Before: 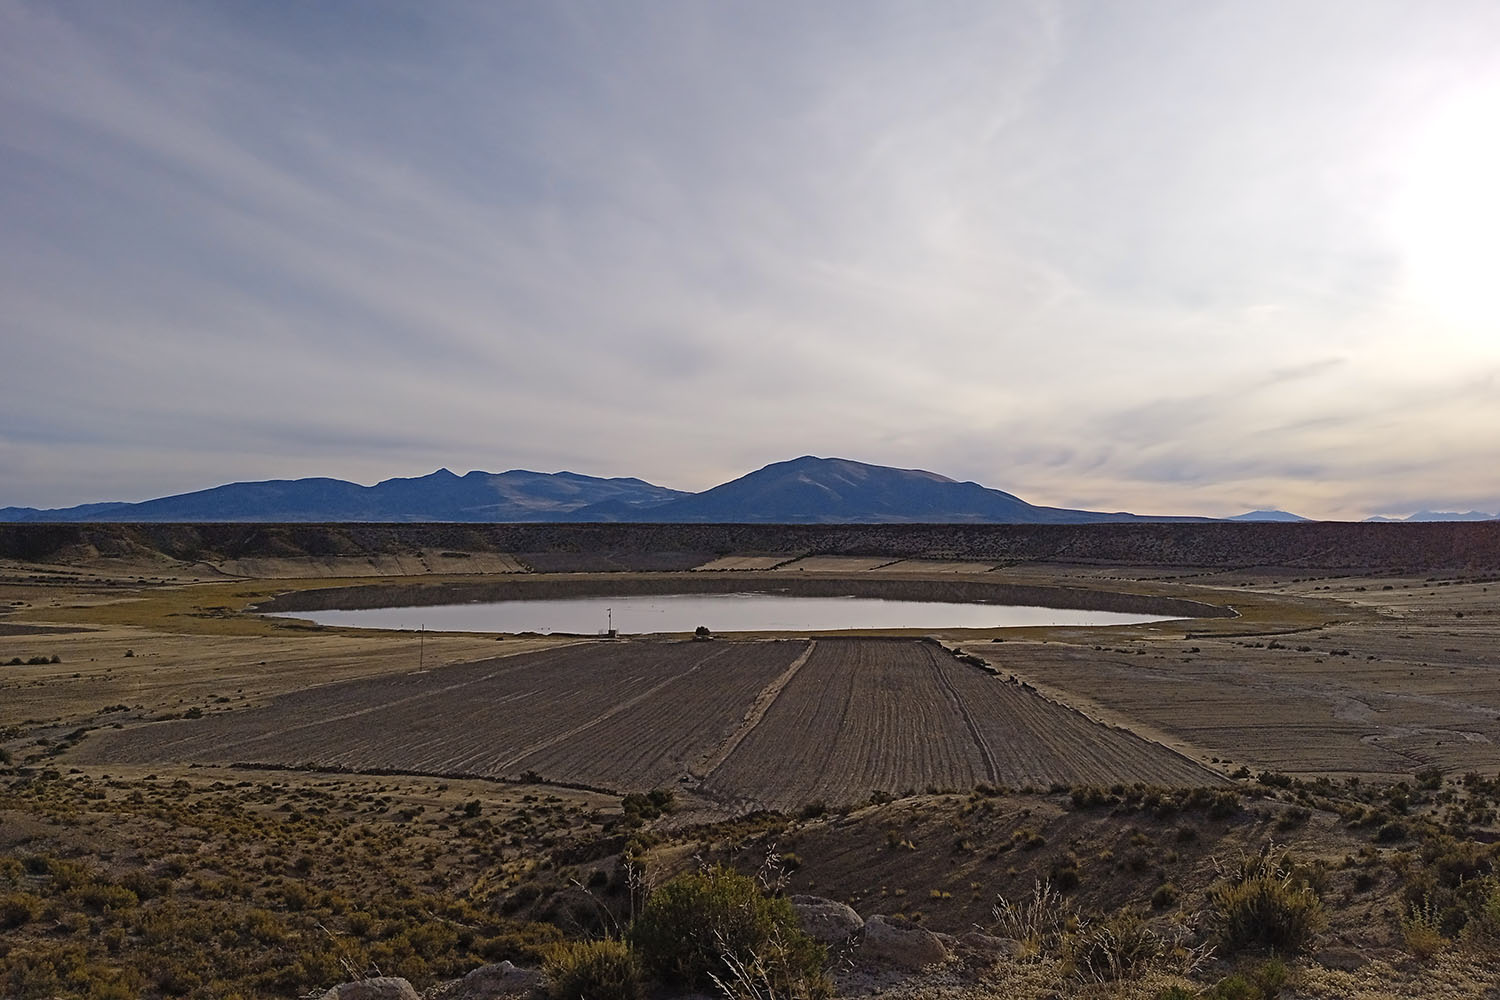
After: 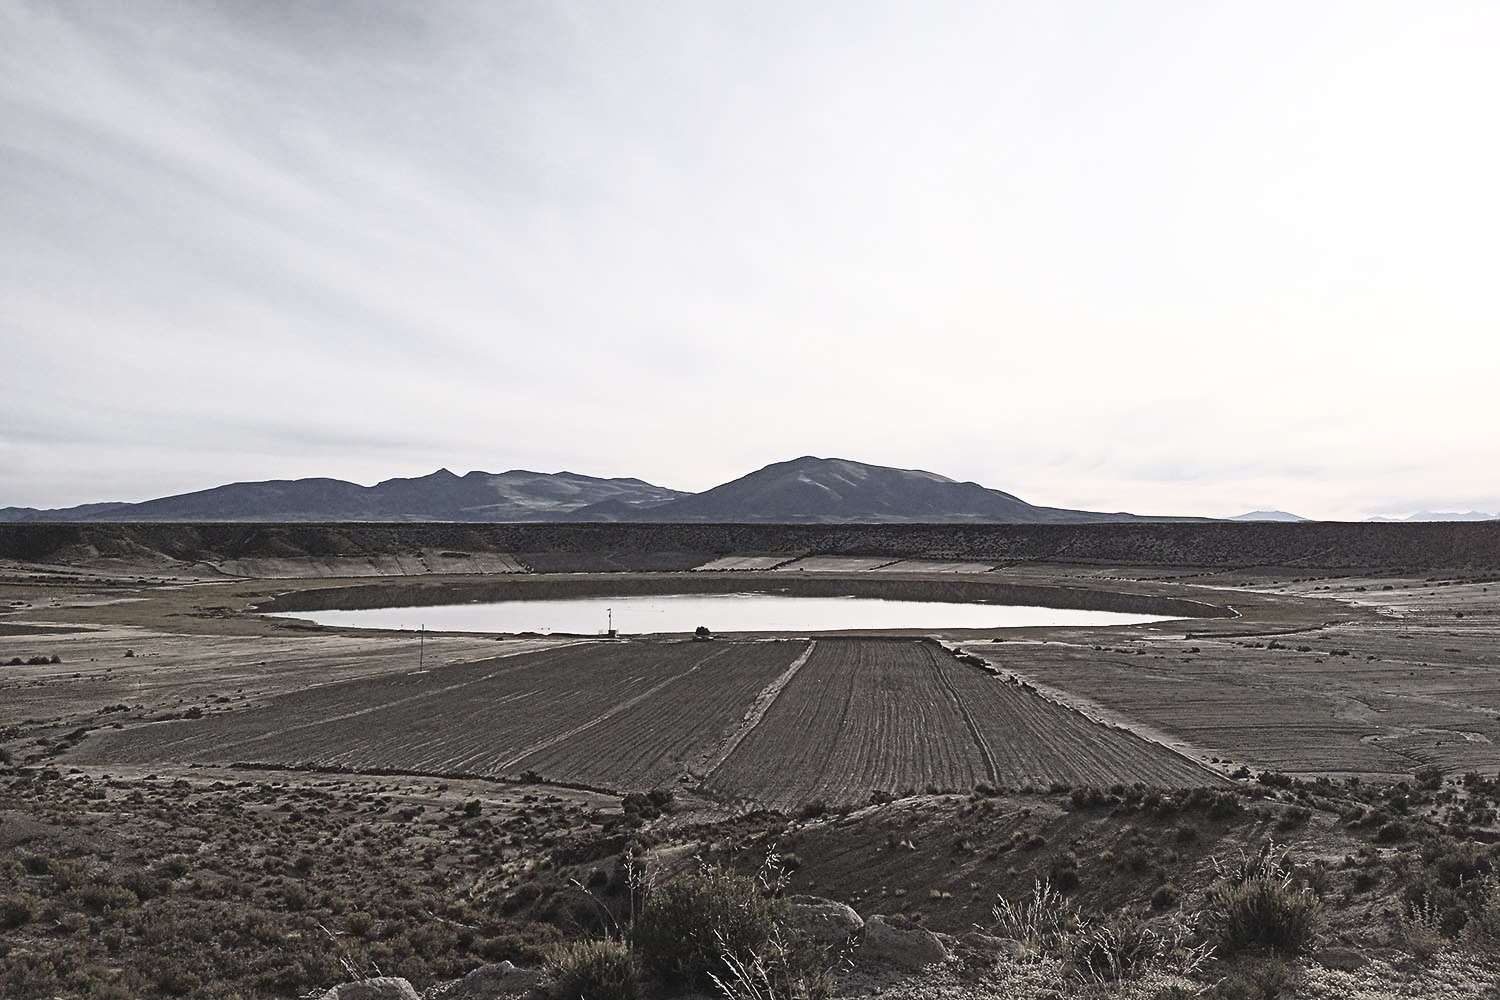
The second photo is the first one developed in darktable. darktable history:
color zones: curves: ch1 [(0, 0.292) (0.001, 0.292) (0.2, 0.264) (0.4, 0.248) (0.6, 0.248) (0.8, 0.264) (0.999, 0.292) (1, 0.292)]
contrast brightness saturation: contrast 0.551, brightness 0.574, saturation -0.333
